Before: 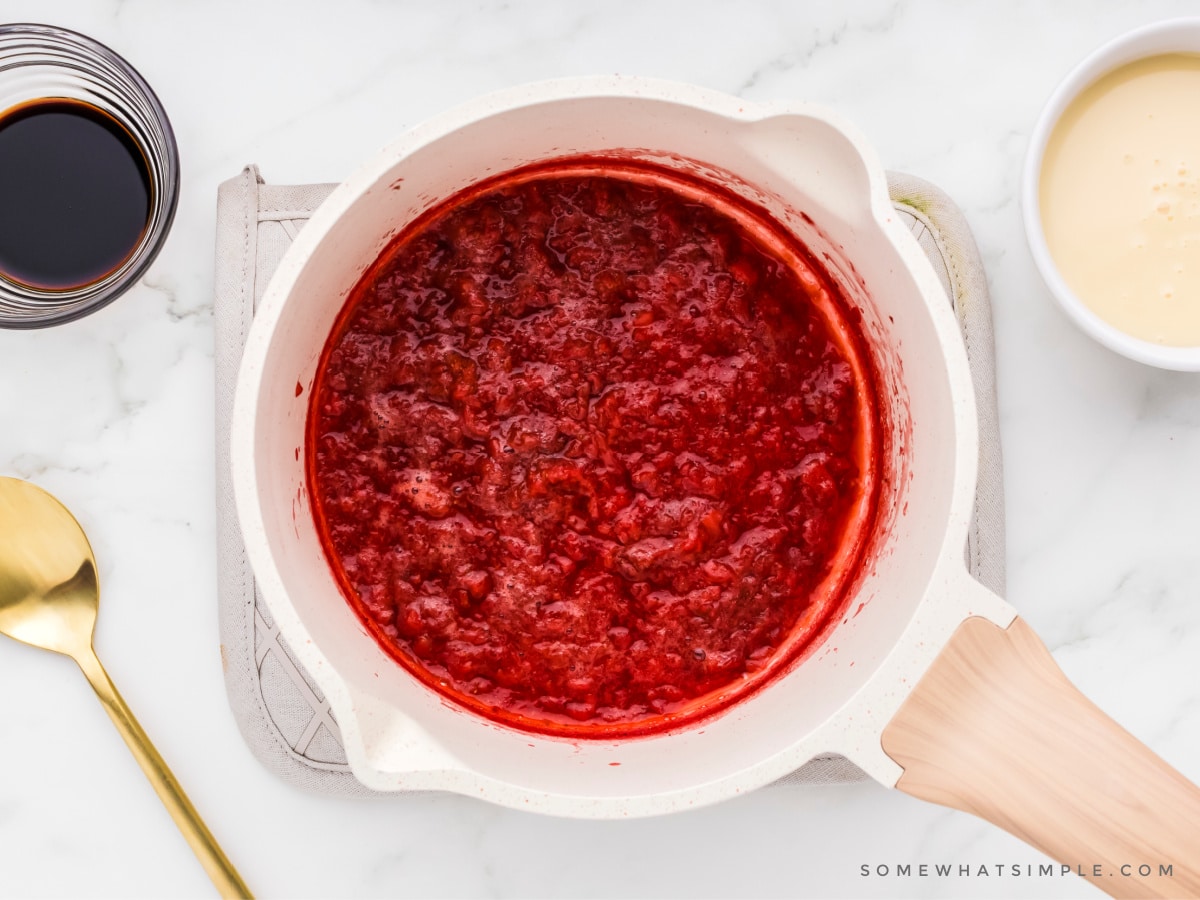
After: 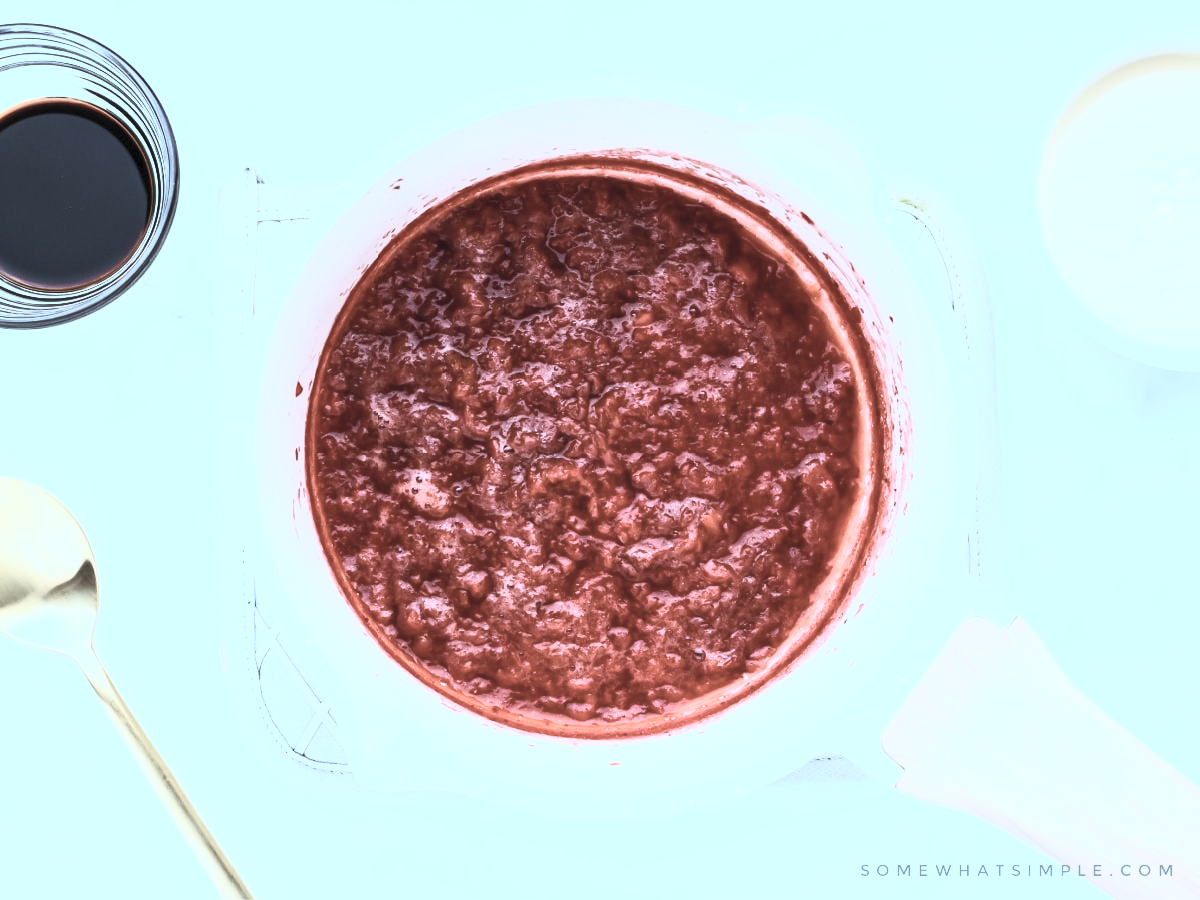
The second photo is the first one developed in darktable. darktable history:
local contrast: mode bilateral grid, contrast 100, coarseness 100, detail 91%, midtone range 0.2
color correction: highlights a* -9.73, highlights b* -21.22
contrast brightness saturation: contrast 0.57, brightness 0.57, saturation -0.34
